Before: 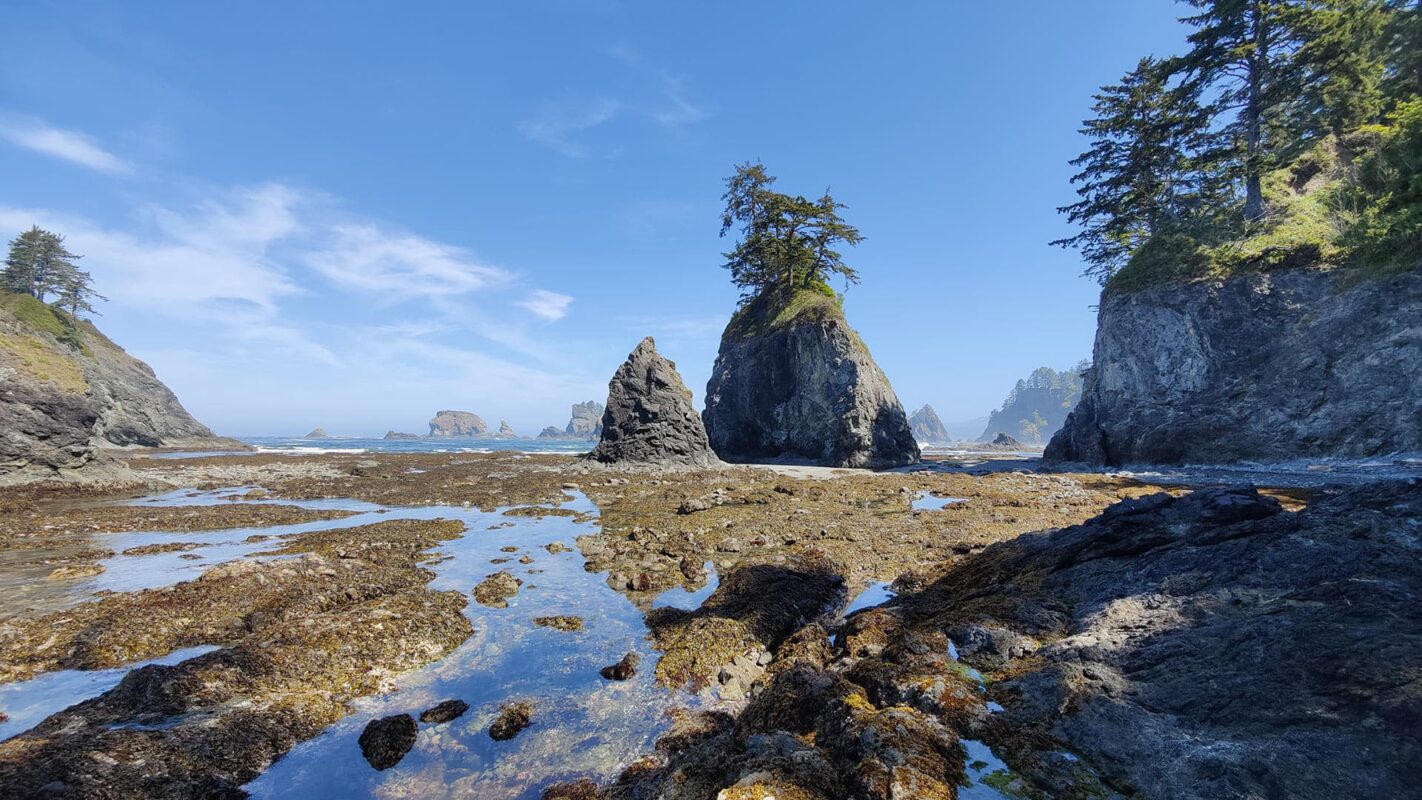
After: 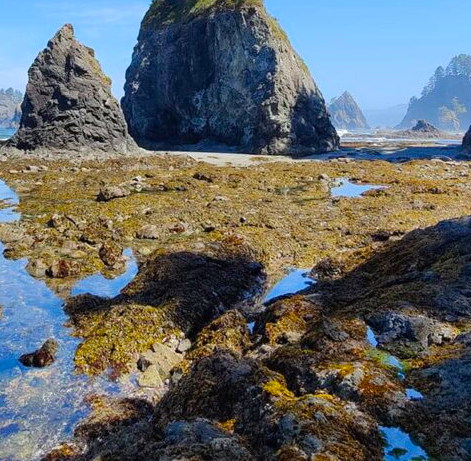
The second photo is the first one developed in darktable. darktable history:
crop: left 40.878%, top 39.176%, right 25.993%, bottom 3.081%
color balance rgb: linear chroma grading › global chroma 15%, perceptual saturation grading › global saturation 30%
